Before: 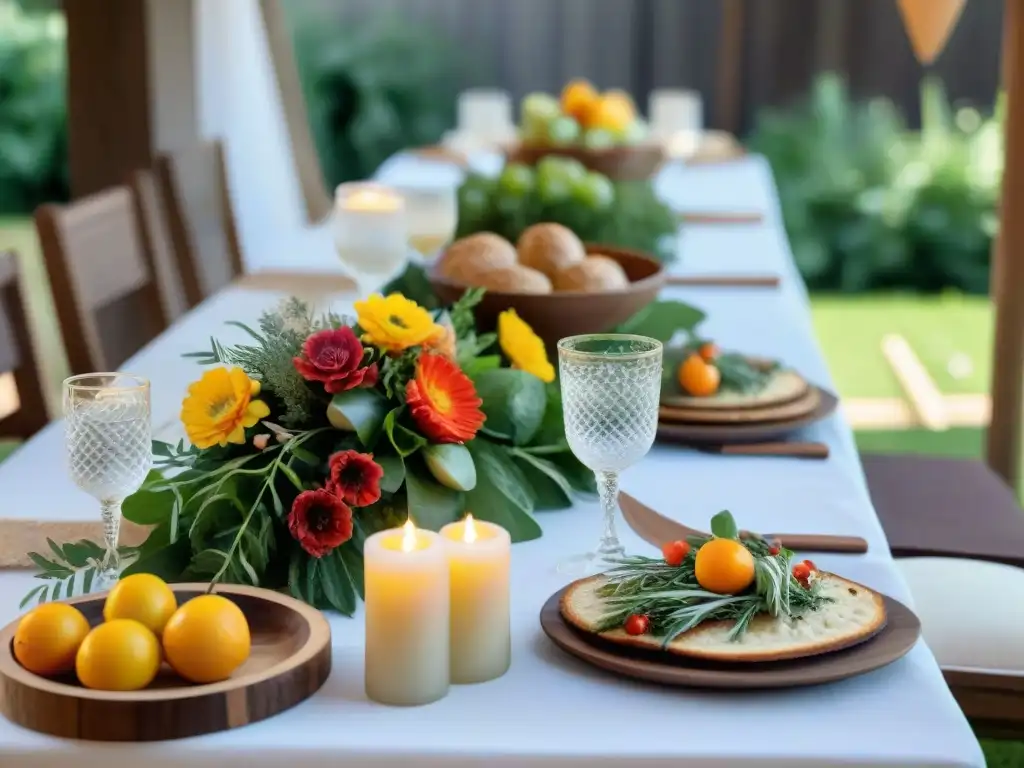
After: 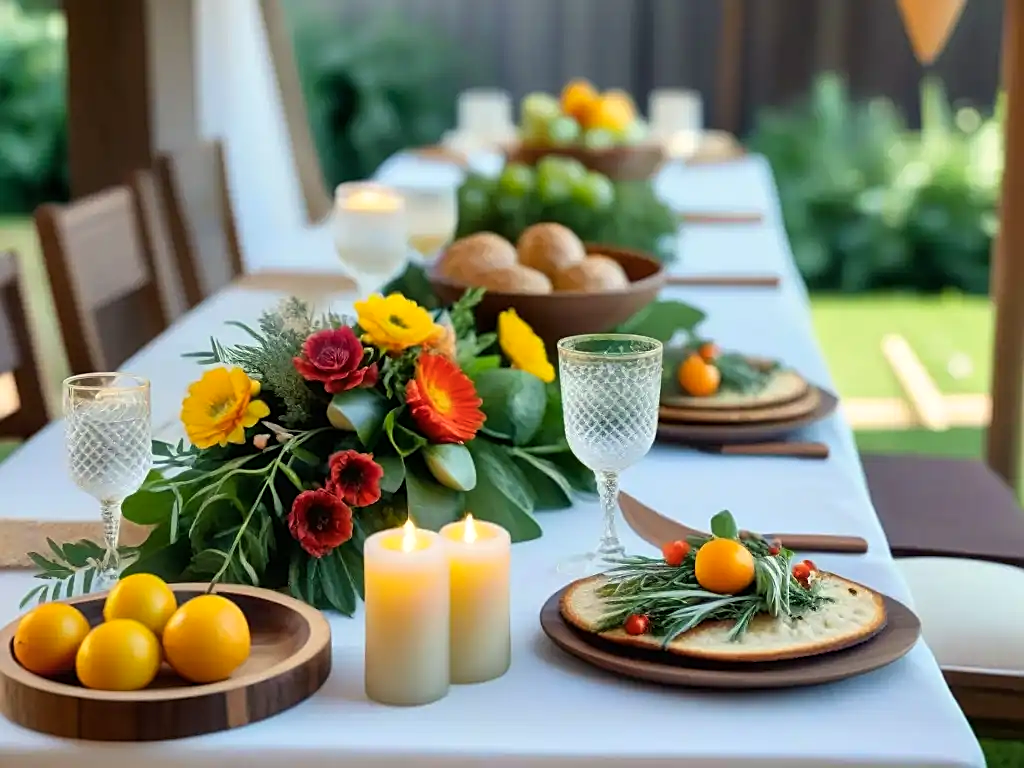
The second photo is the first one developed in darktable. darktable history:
color balance rgb: highlights gain › luminance 5.779%, highlights gain › chroma 1.306%, highlights gain › hue 87.52°, perceptual saturation grading › global saturation 0.95%, global vibrance 20%
sharpen: on, module defaults
